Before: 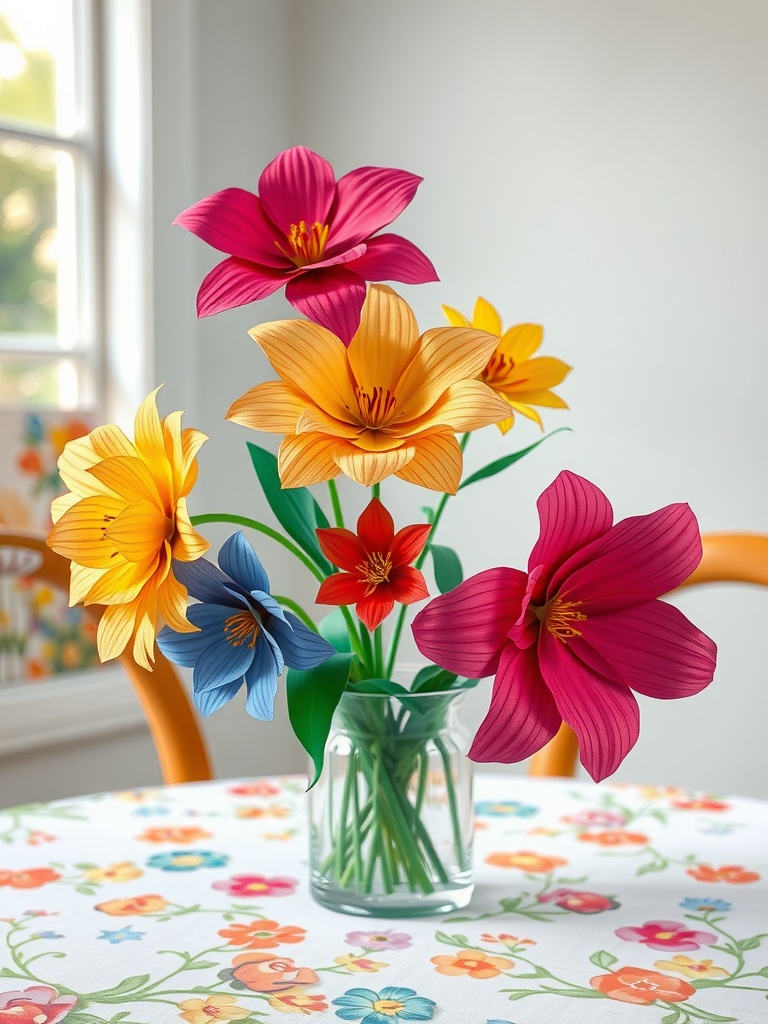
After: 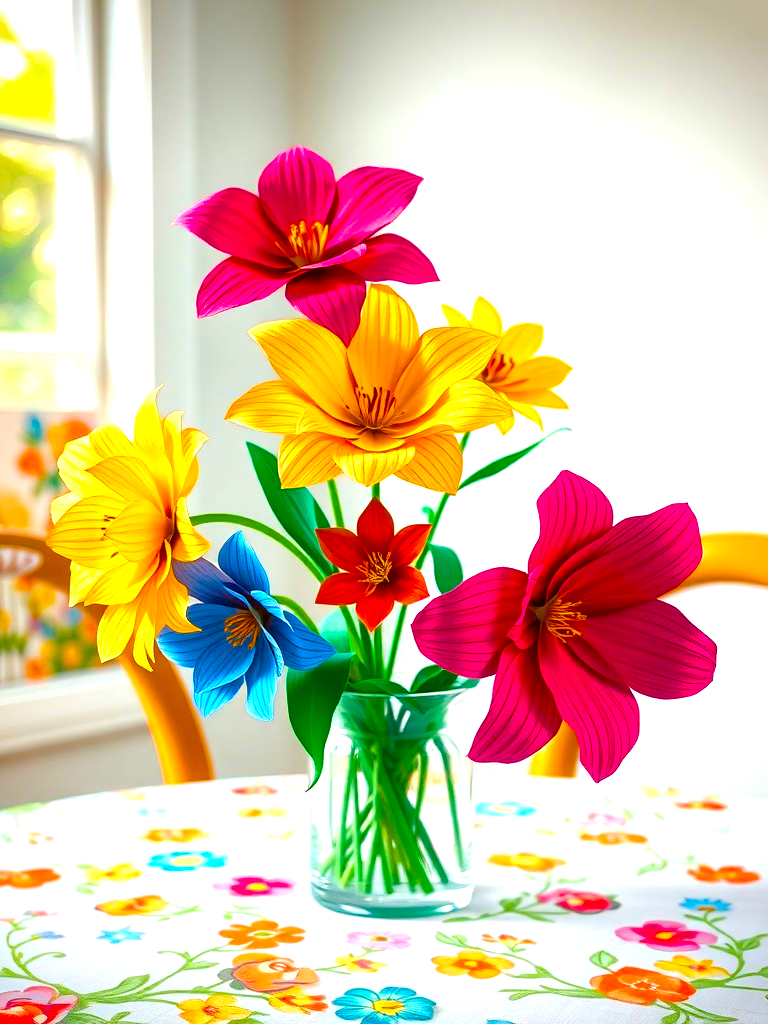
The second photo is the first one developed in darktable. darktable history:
vignetting: fall-off start 88.53%, fall-off radius 44.2%, saturation 0.376, width/height ratio 1.161
color balance rgb: linear chroma grading › global chroma 25%, perceptual saturation grading › global saturation 40%, perceptual saturation grading › highlights -50%, perceptual saturation grading › shadows 30%, perceptual brilliance grading › global brilliance 25%, global vibrance 60%
